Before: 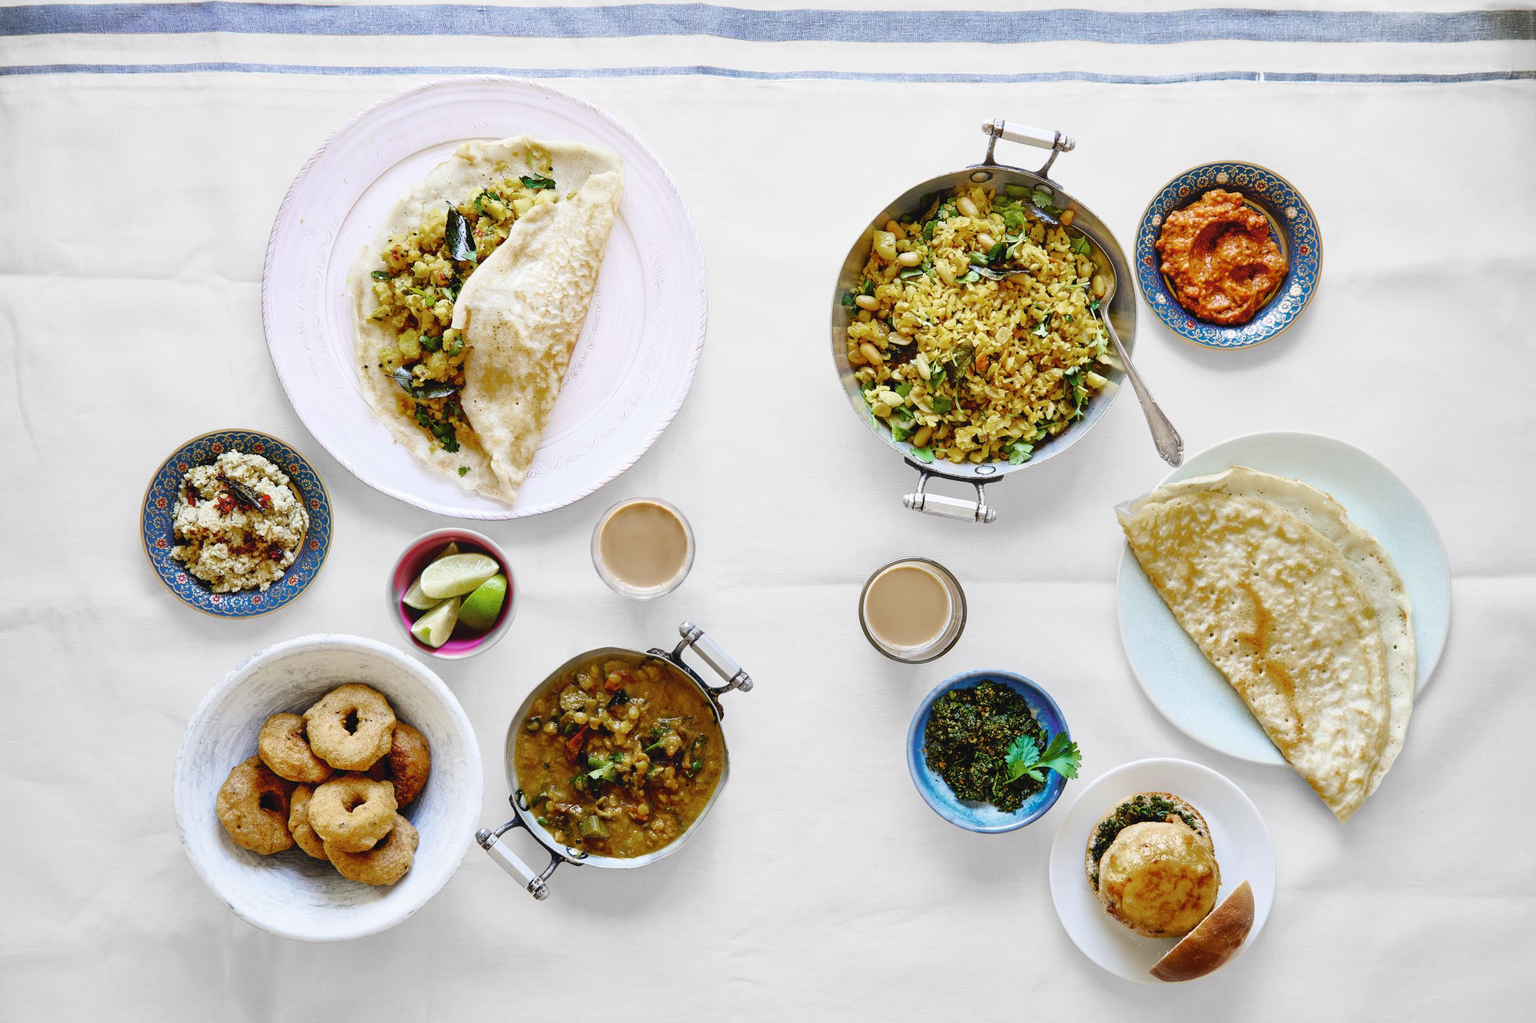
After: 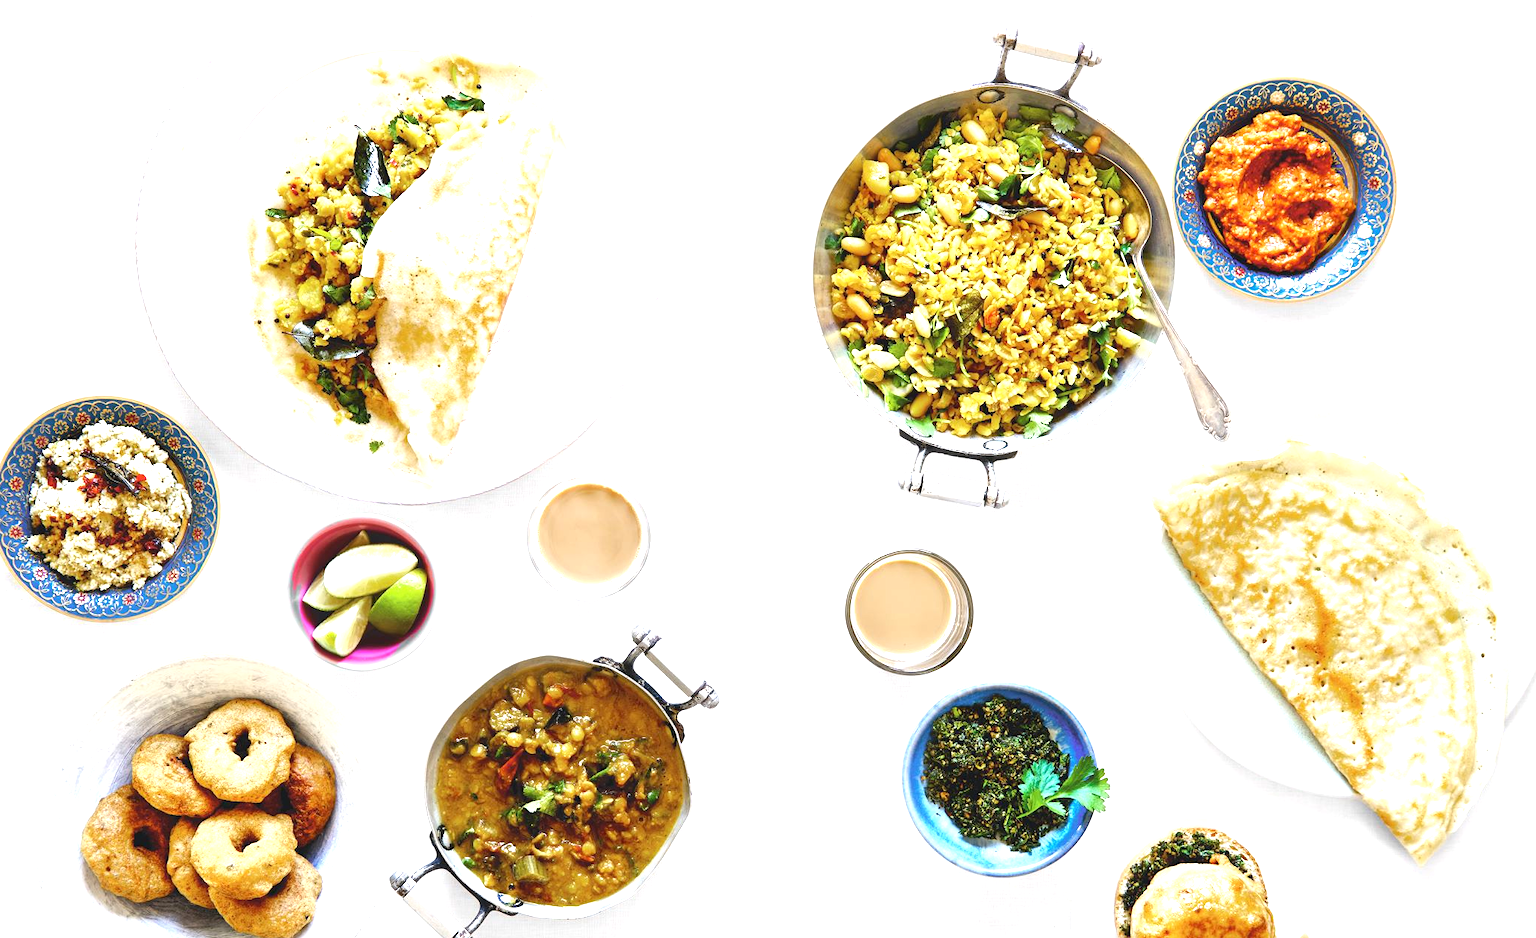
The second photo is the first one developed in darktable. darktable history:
exposure: black level correction 0, exposure 1.107 EV, compensate exposure bias true, compensate highlight preservation false
crop and rotate: left 9.642%, top 9.431%, right 6.199%, bottom 13.414%
